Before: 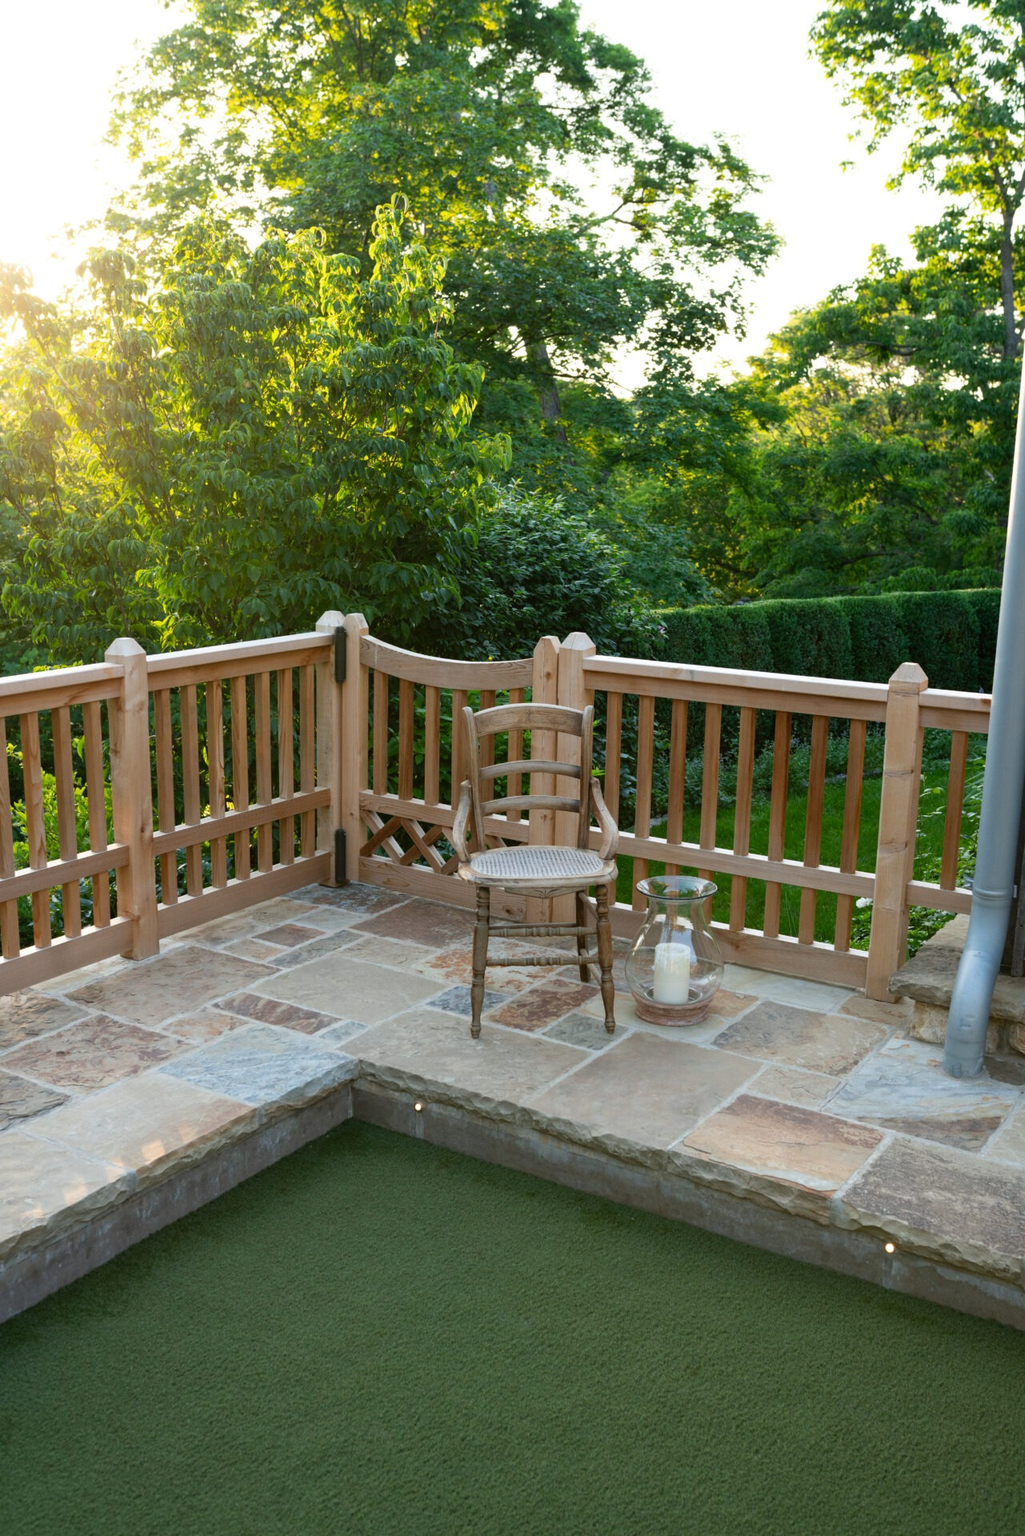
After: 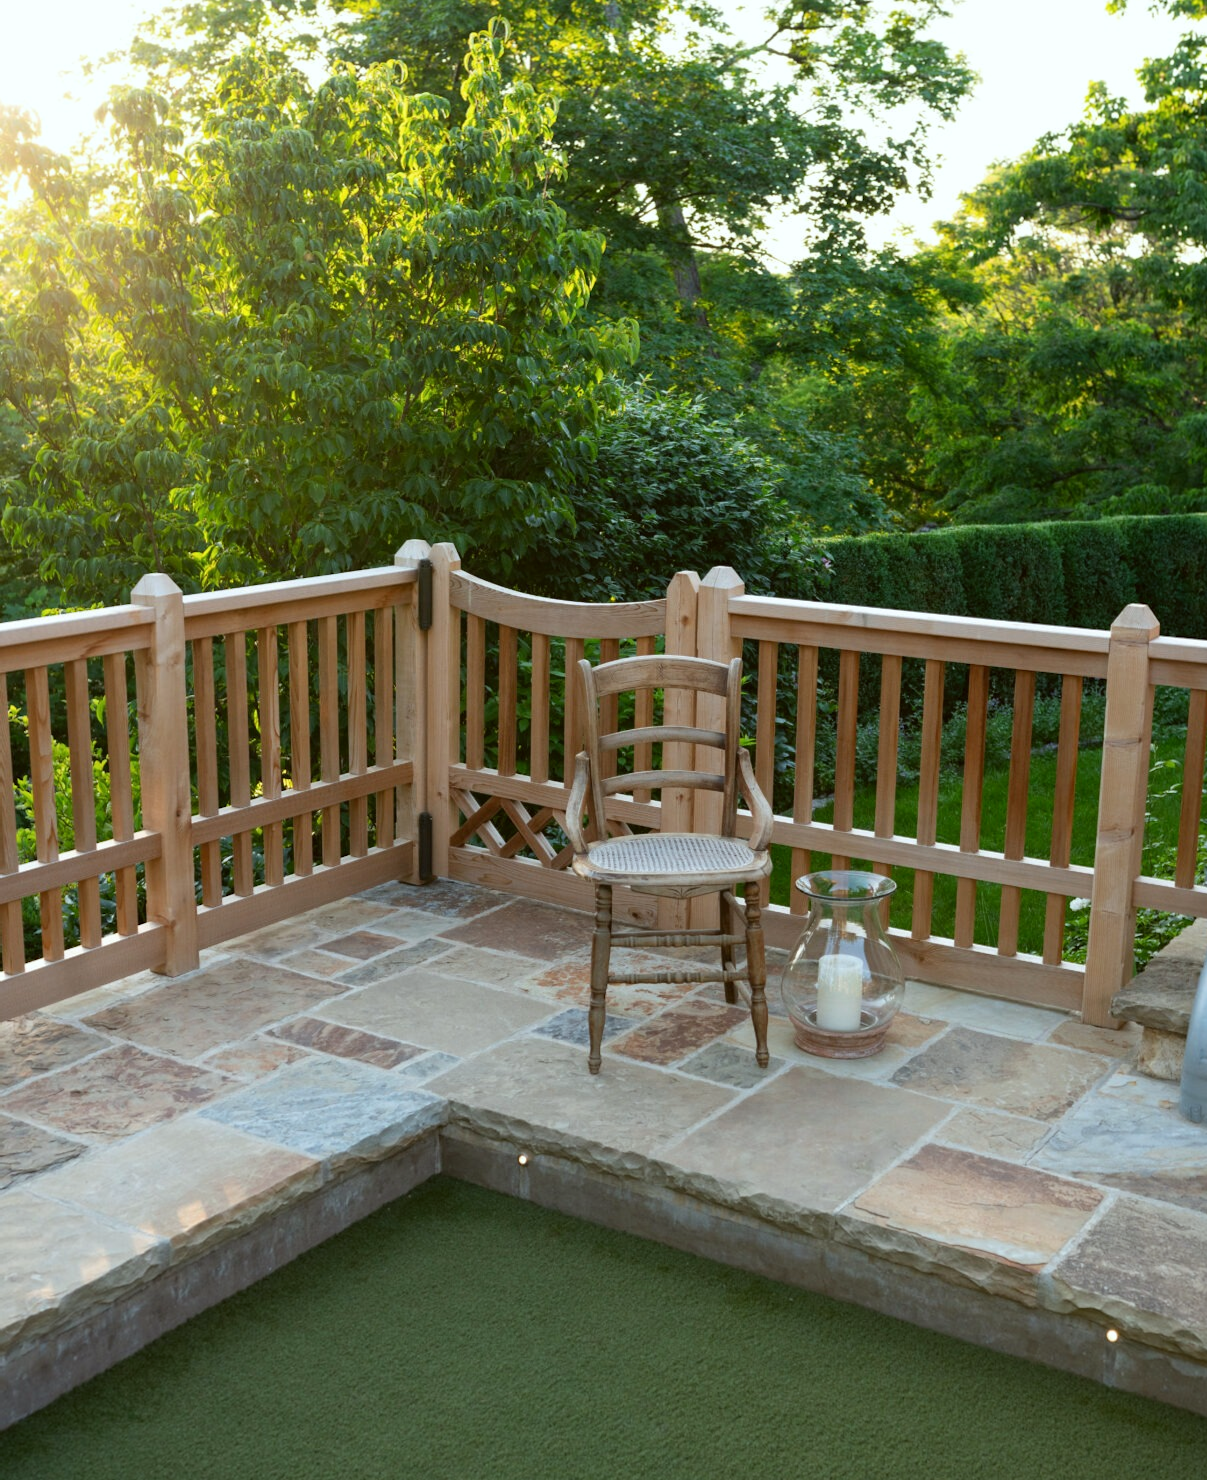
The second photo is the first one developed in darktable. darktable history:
color correction: highlights a* -2.73, highlights b* -2.09, shadows a* 2.41, shadows b* 2.73
crop and rotate: angle 0.03°, top 11.643%, right 5.651%, bottom 11.189%
